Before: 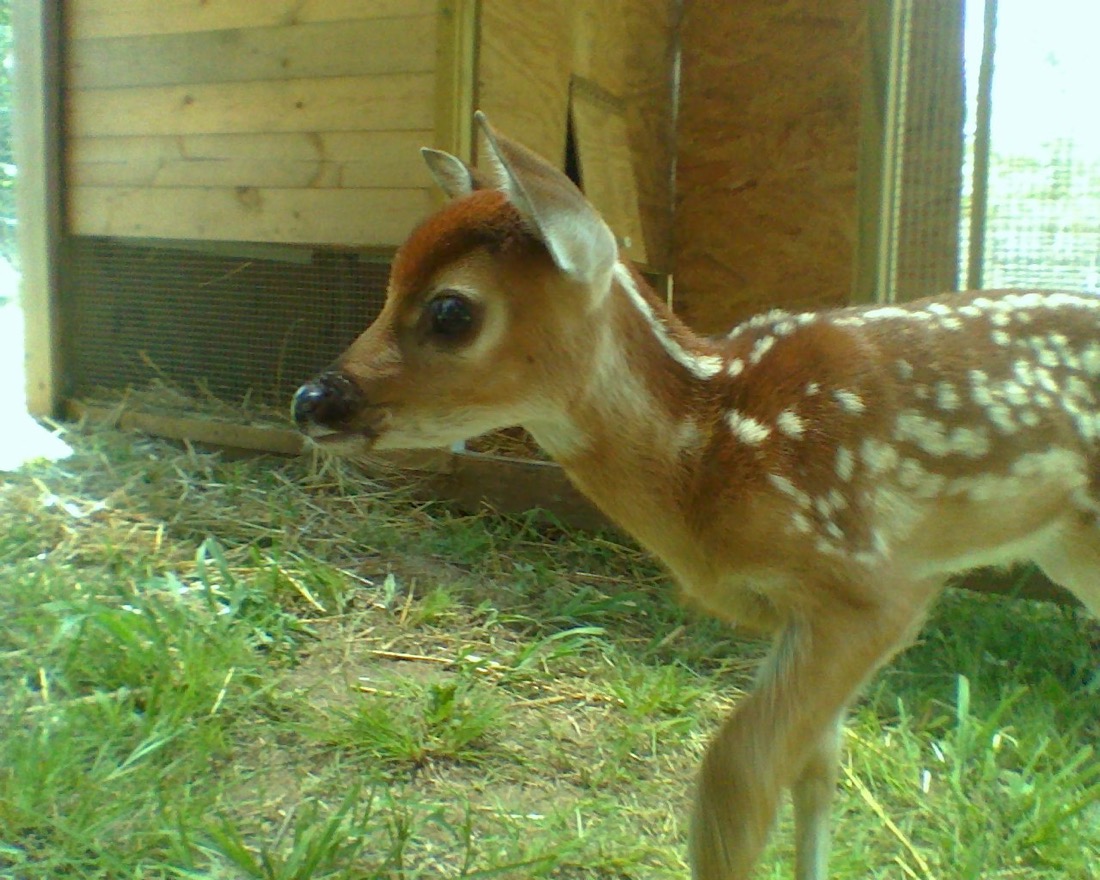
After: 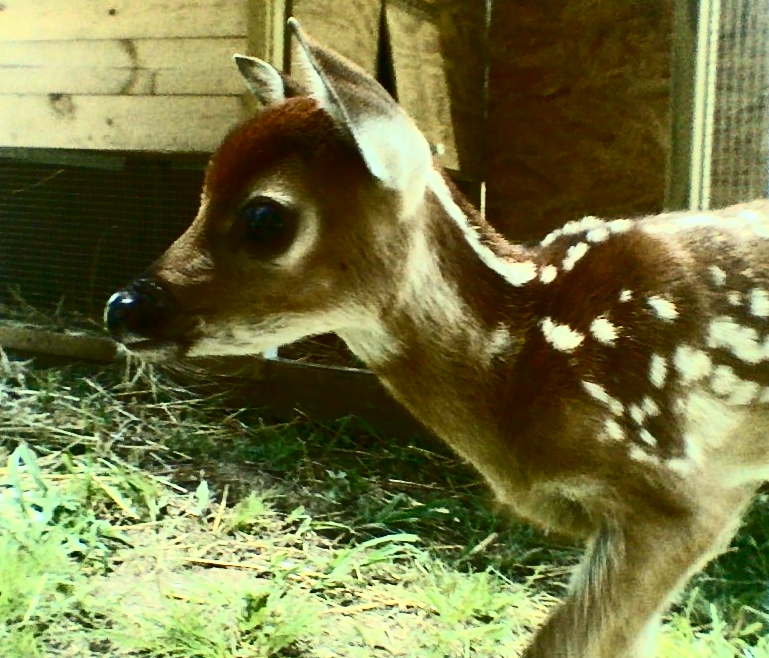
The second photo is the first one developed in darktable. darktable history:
crop and rotate: left 17.046%, top 10.659%, right 12.989%, bottom 14.553%
contrast brightness saturation: contrast 0.93, brightness 0.2
